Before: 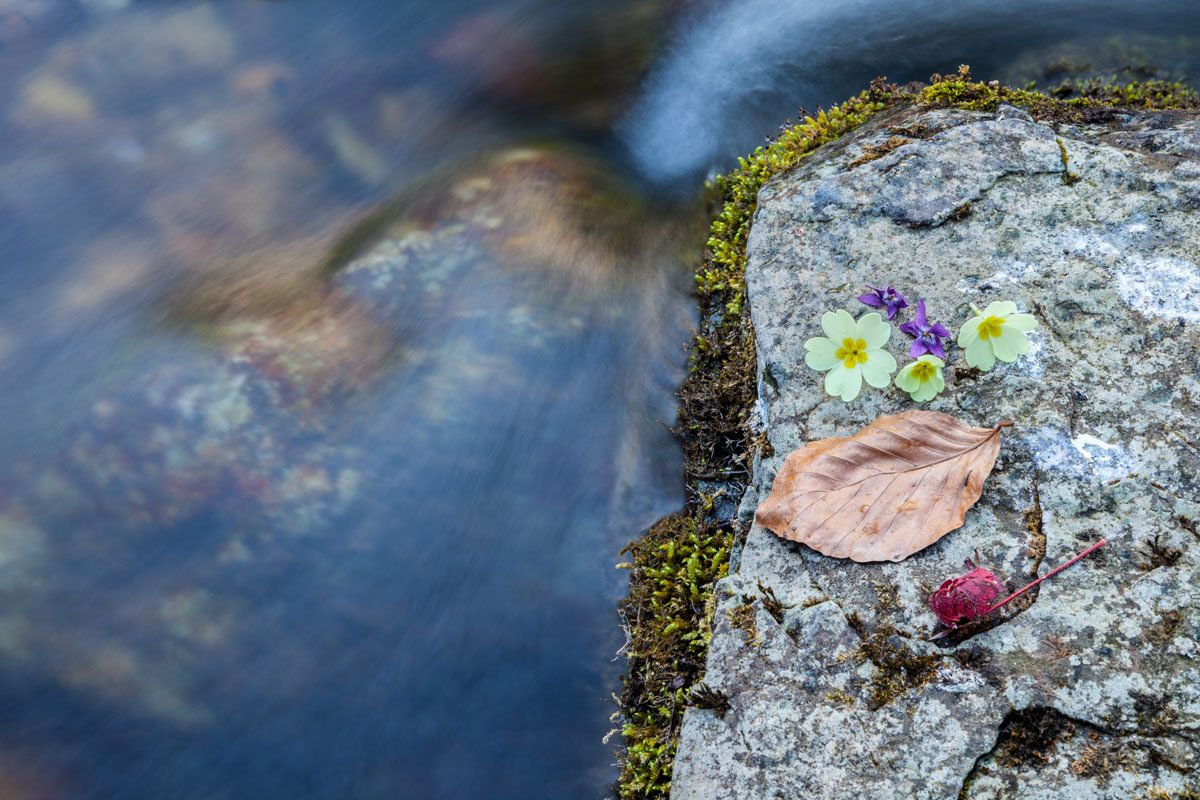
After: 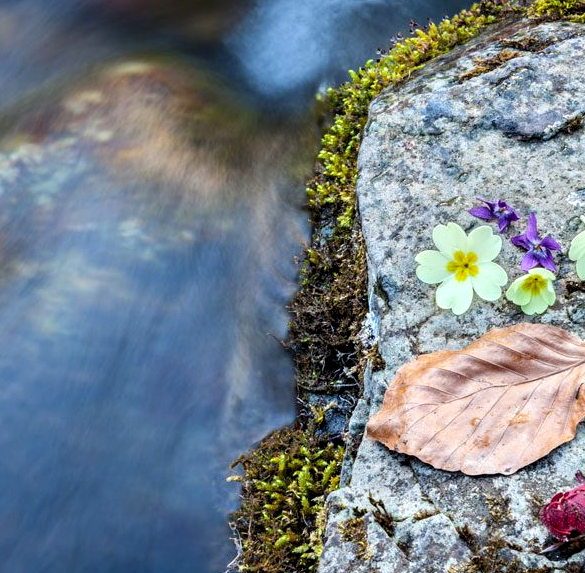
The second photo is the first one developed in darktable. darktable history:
crop: left 32.465%, top 10.947%, right 18.773%, bottom 17.363%
contrast equalizer: octaves 7, y [[0.528 ×6], [0.514 ×6], [0.362 ×6], [0 ×6], [0 ×6]]
exposure: exposure 0.296 EV, compensate highlight preservation false
